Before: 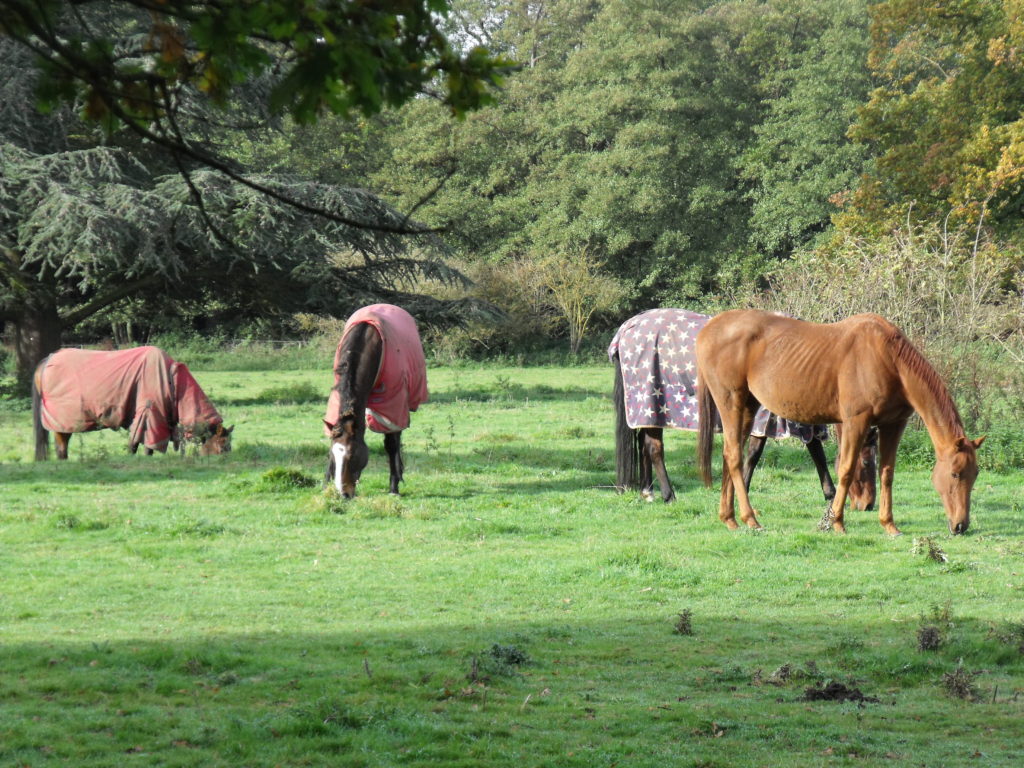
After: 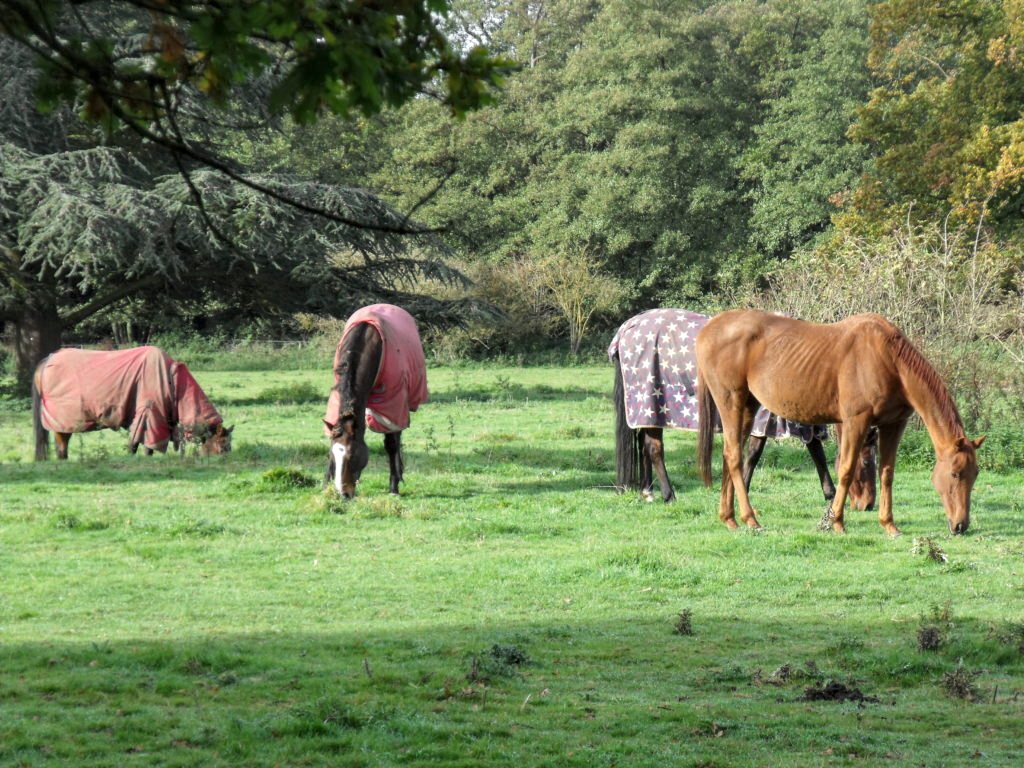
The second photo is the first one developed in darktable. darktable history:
local contrast: highlights 100%, shadows 100%, detail 131%, midtone range 0.2
white balance: emerald 1
